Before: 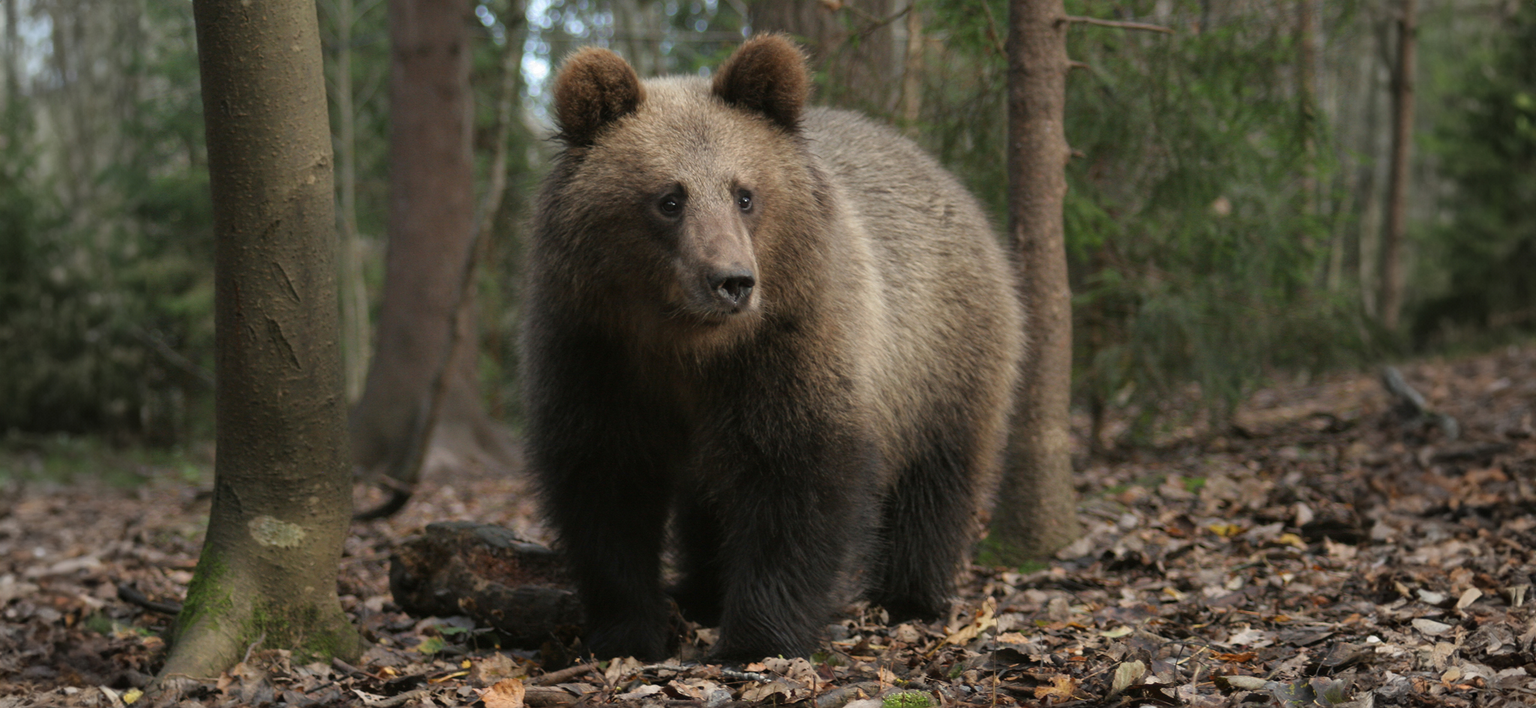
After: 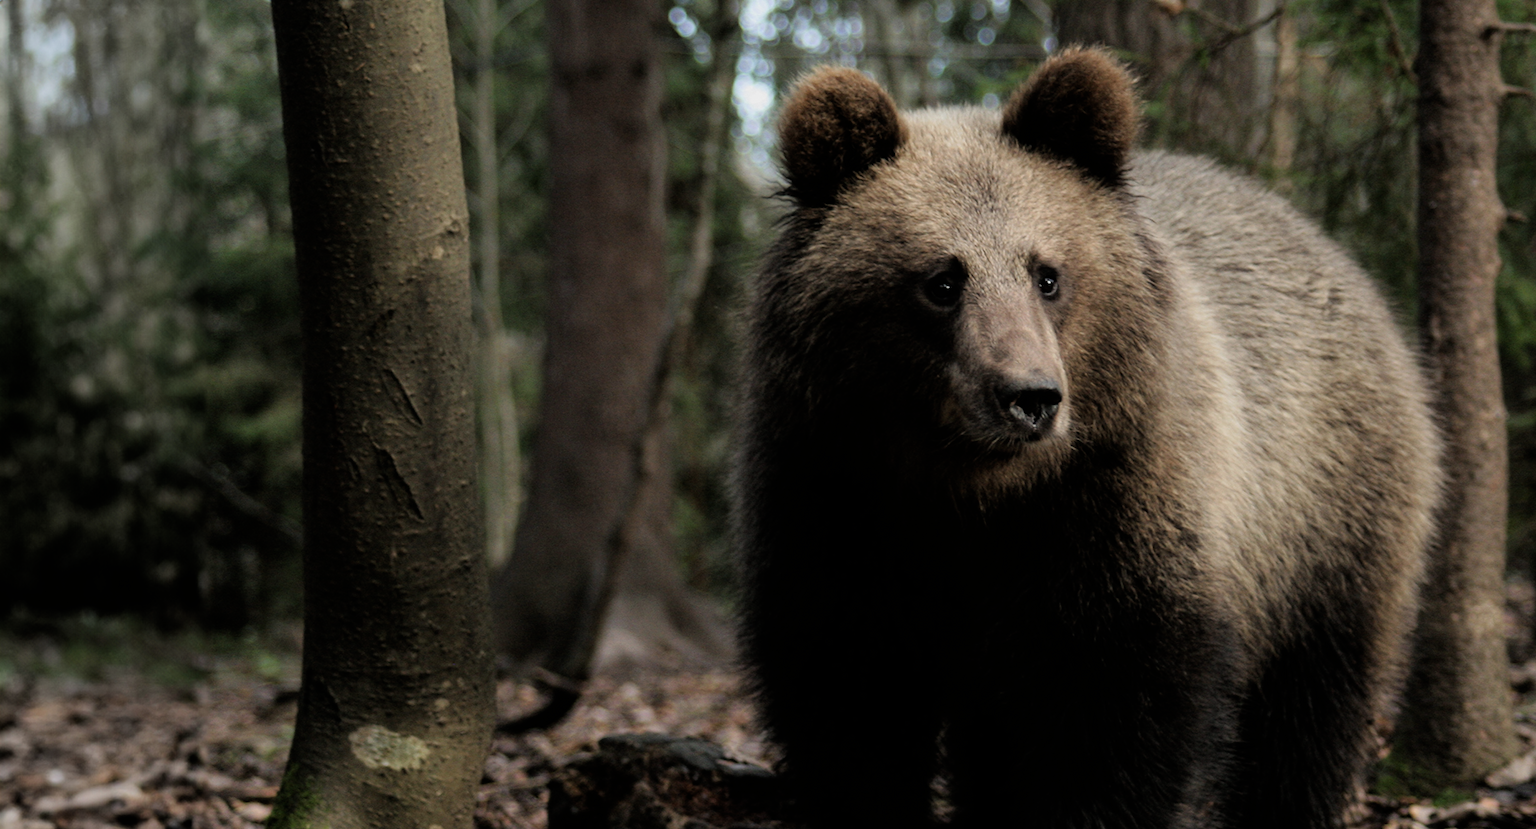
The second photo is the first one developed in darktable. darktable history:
crop: right 28.885%, bottom 16.626%
filmic rgb: black relative exposure -5 EV, white relative exposure 3.5 EV, hardness 3.19, contrast 1.4, highlights saturation mix -50%
